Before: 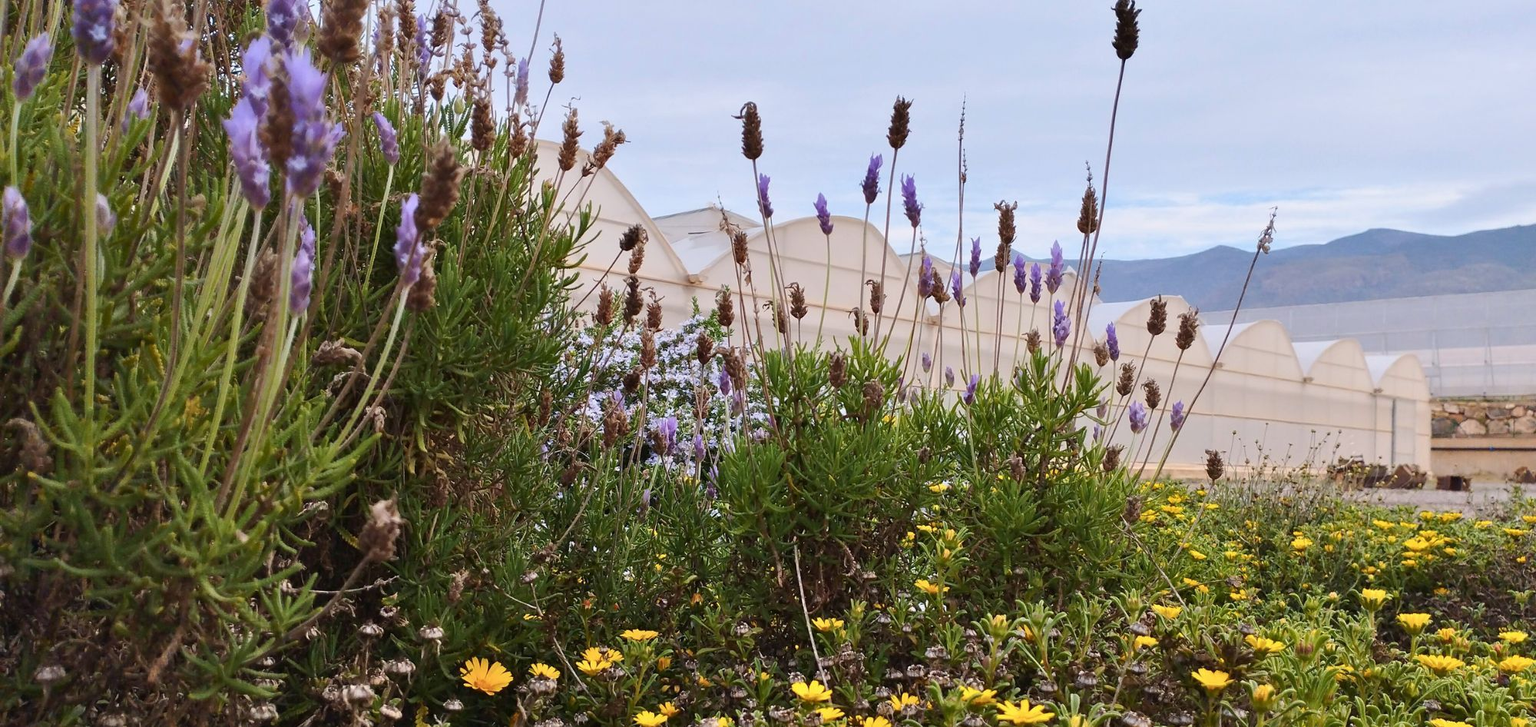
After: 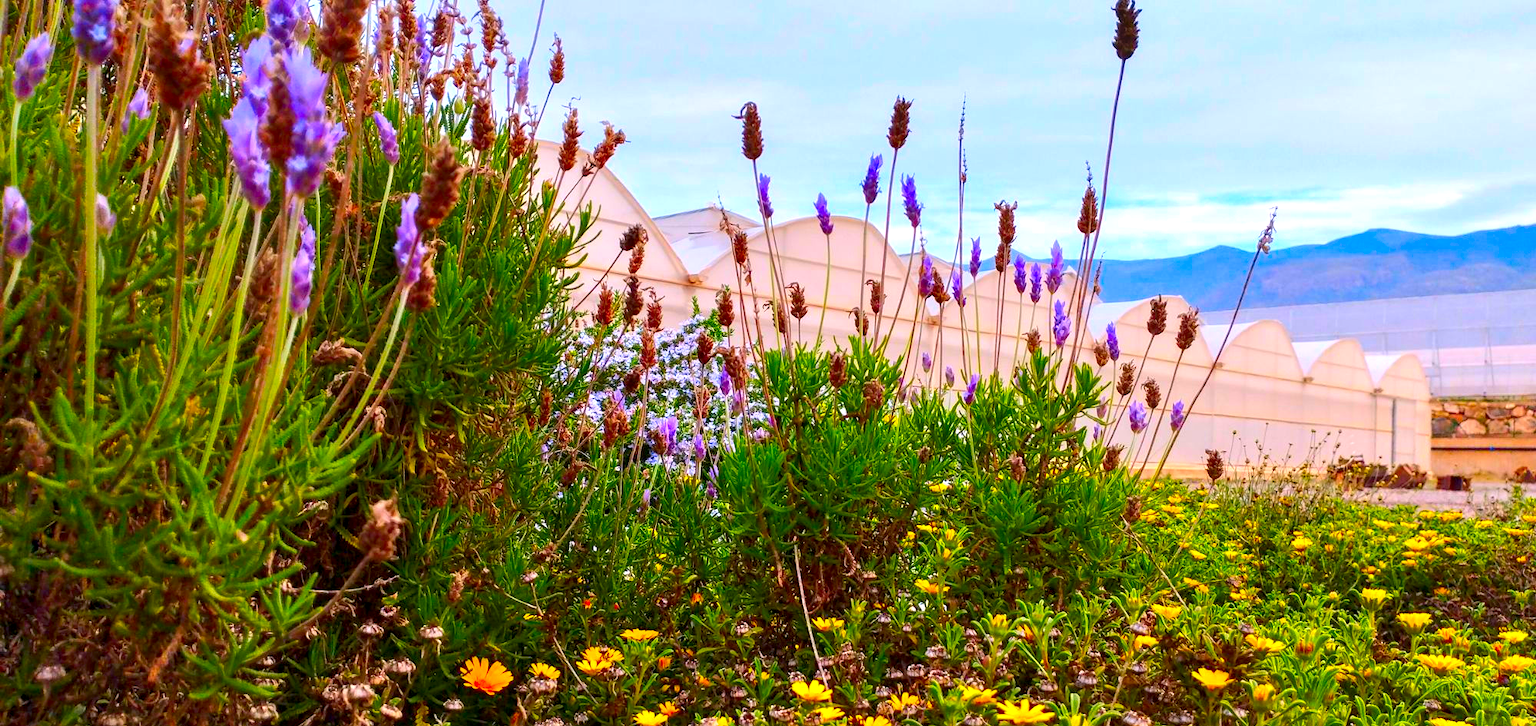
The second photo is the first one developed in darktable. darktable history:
local contrast: on, module defaults
exposure: black level correction 0.003, exposure 0.383 EV, compensate highlight preservation false
color correction: highlights a* 1.59, highlights b* -1.7, saturation 2.48
